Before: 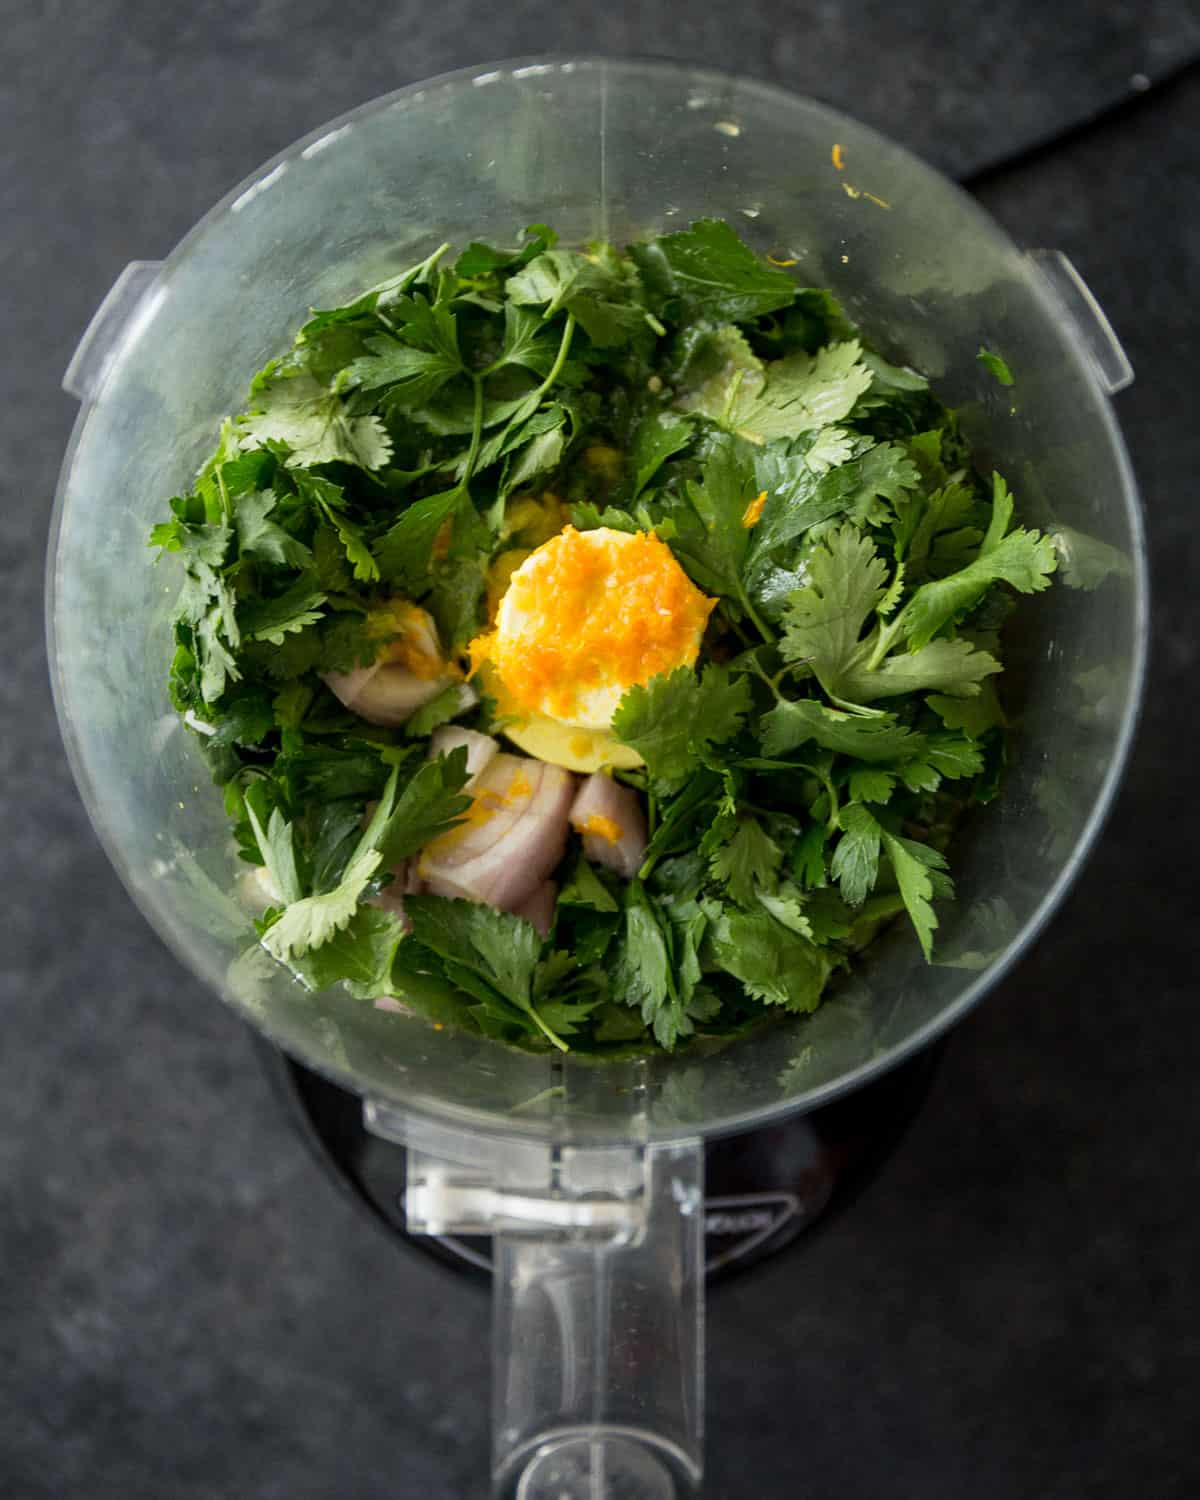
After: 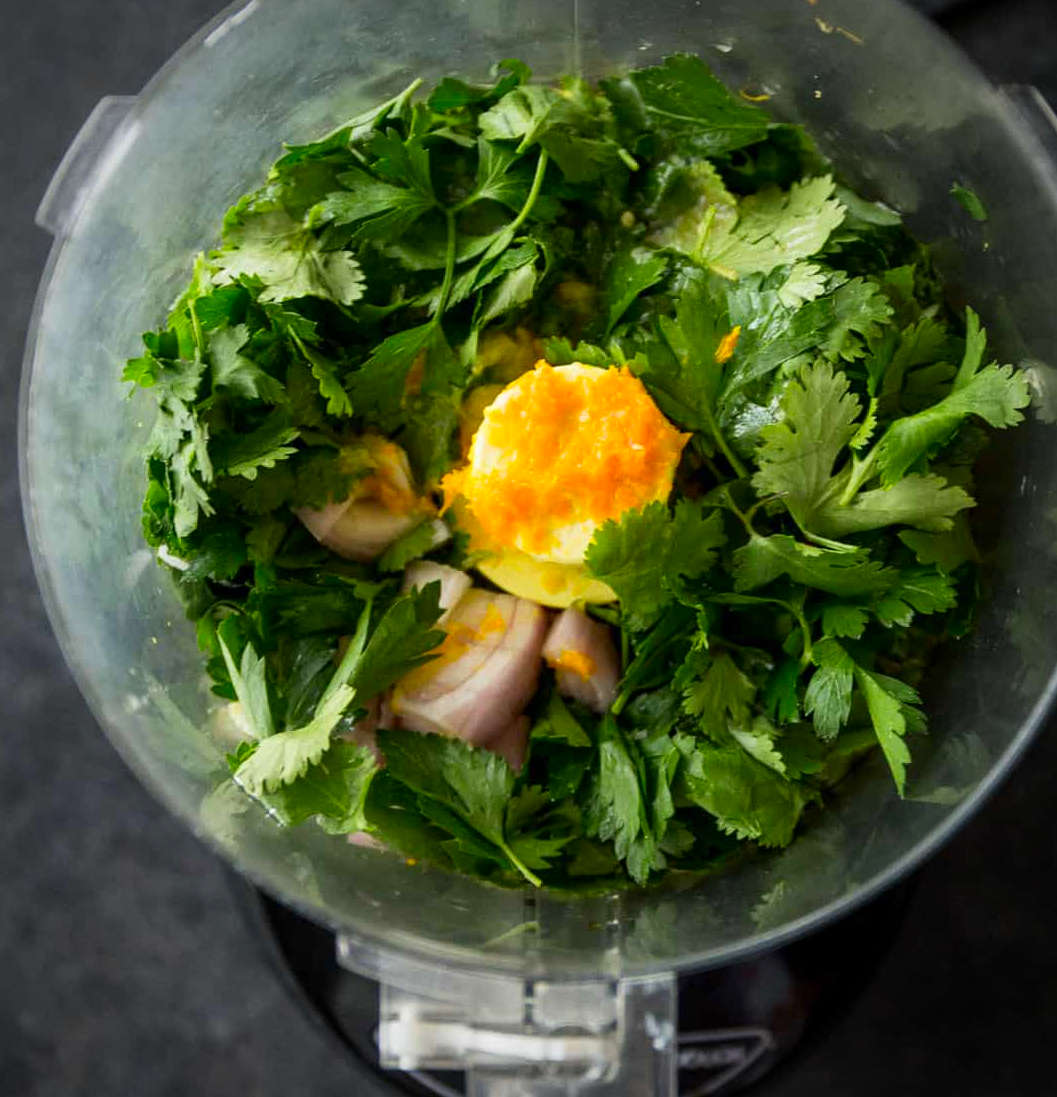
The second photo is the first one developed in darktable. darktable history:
vignetting: automatic ratio true
crop and rotate: left 2.329%, top 11.003%, right 9.534%, bottom 15.844%
contrast brightness saturation: contrast 0.087, saturation 0.276
